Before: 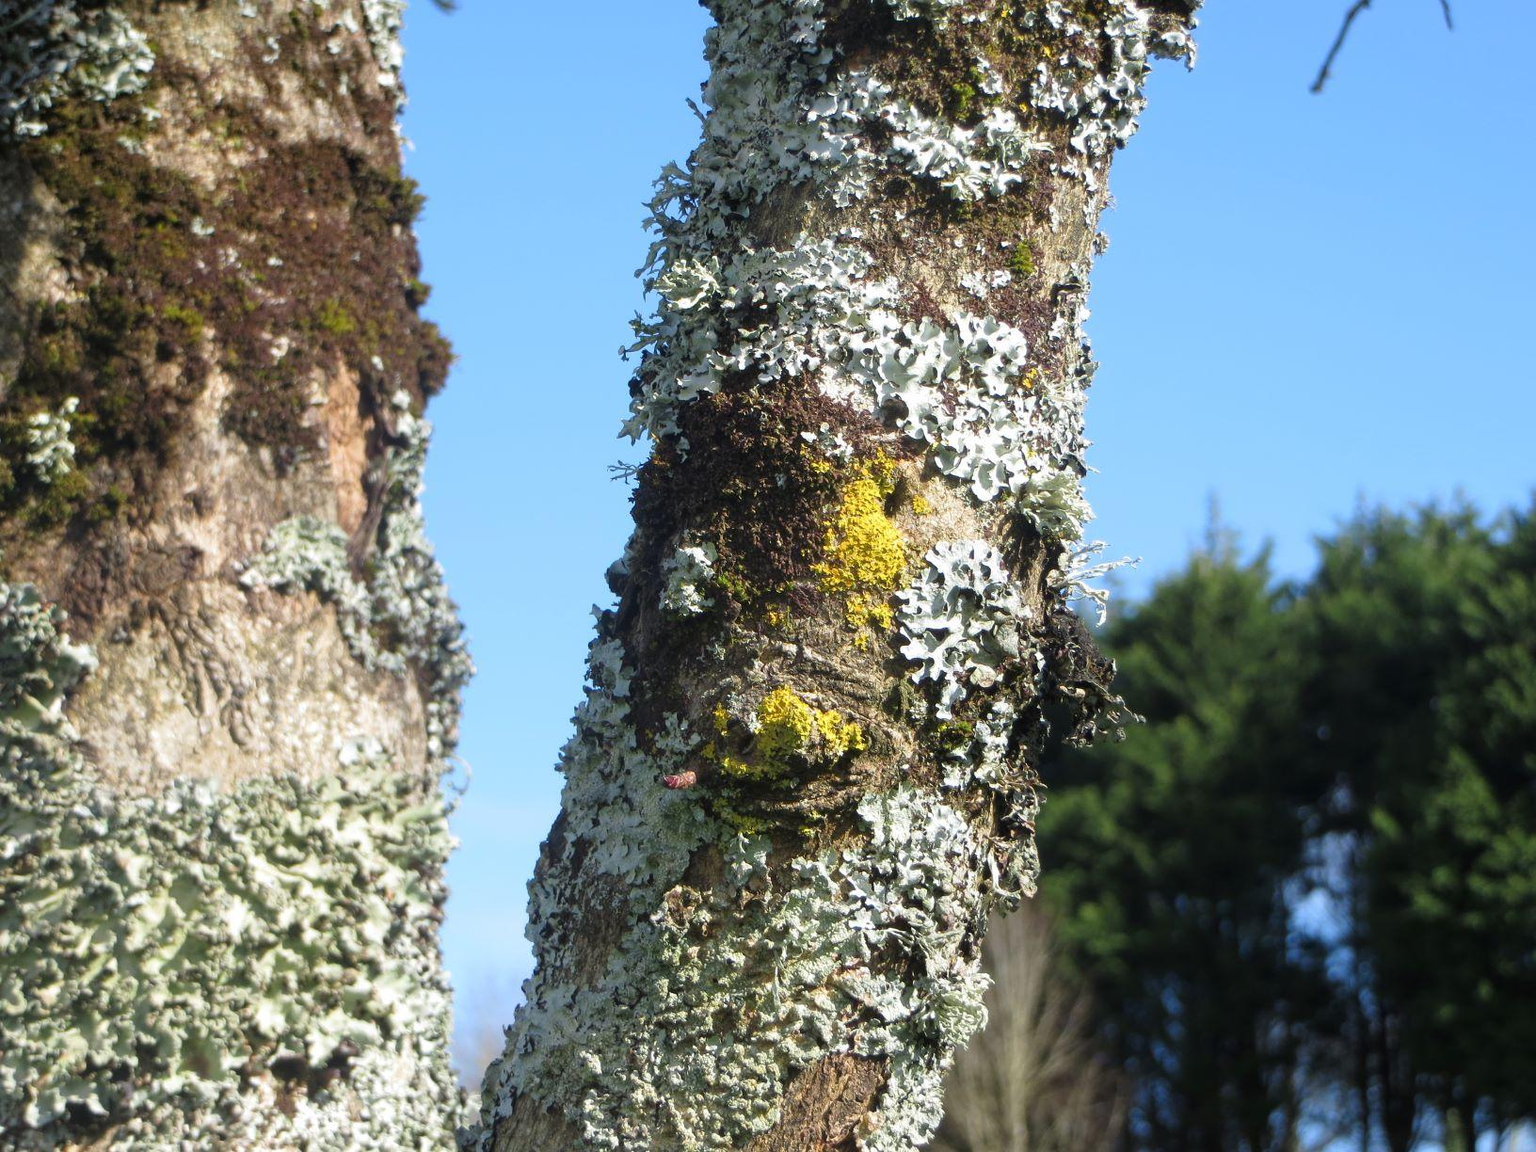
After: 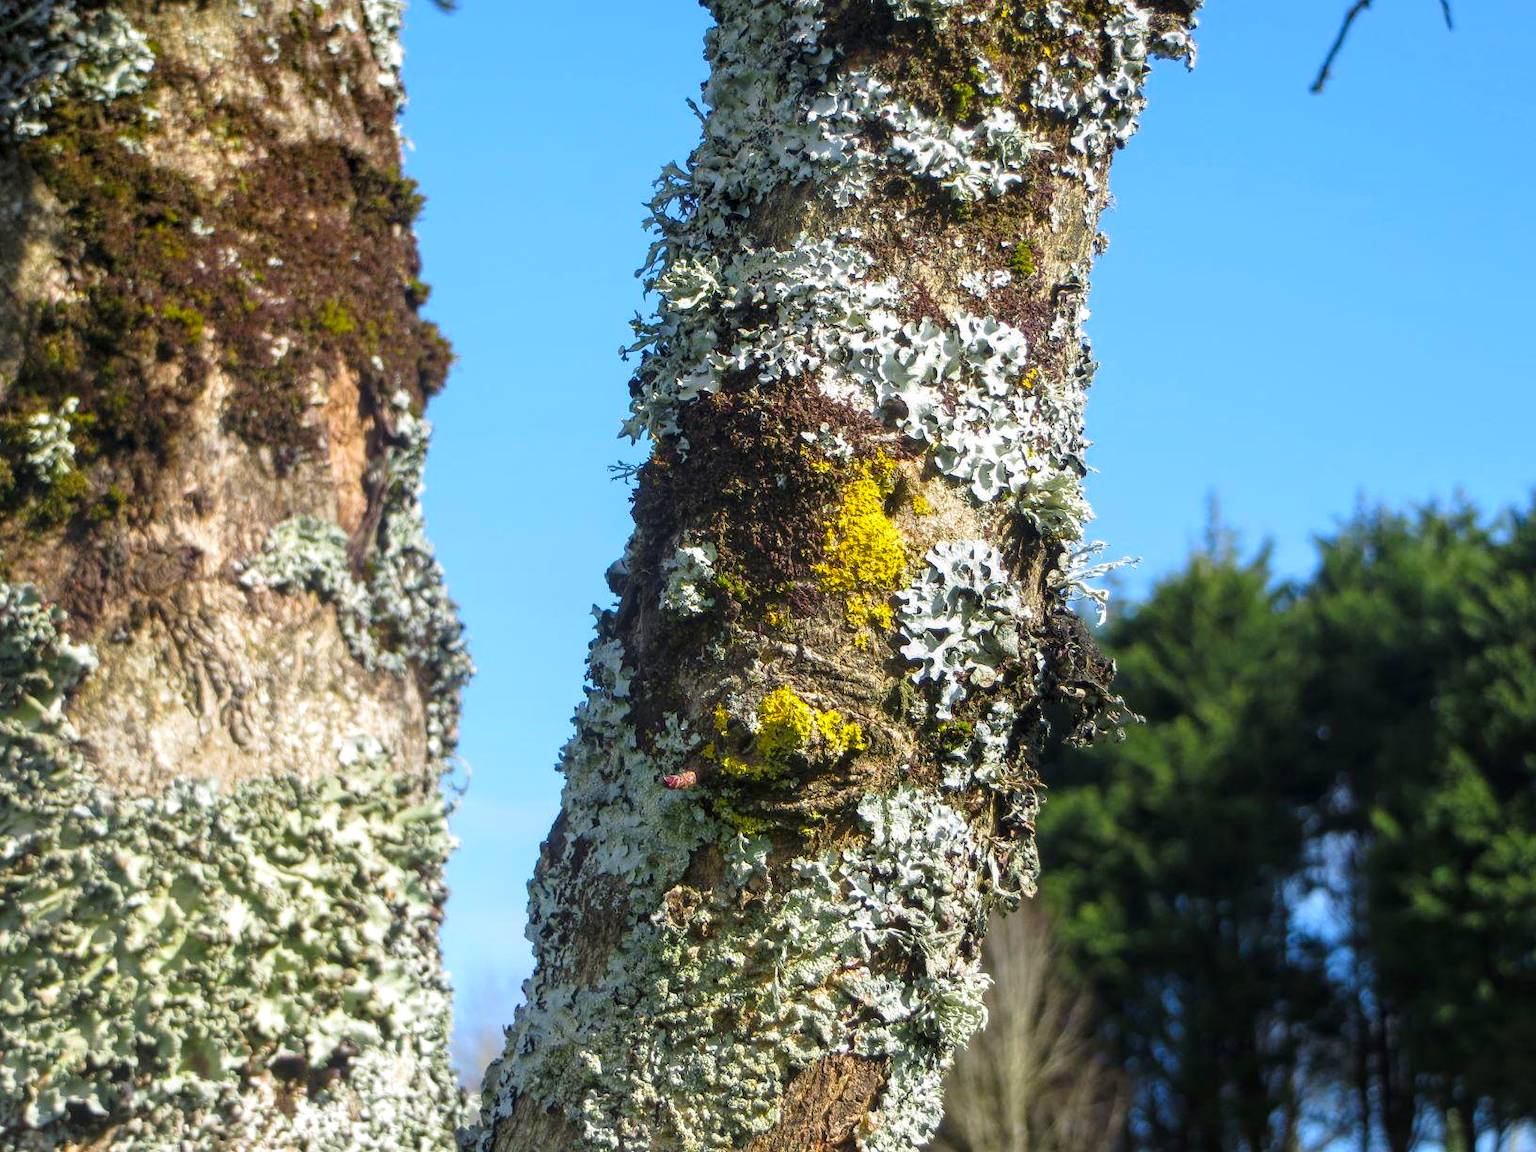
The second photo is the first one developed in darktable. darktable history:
color balance rgb: perceptual saturation grading › global saturation 20%, global vibrance 20%
local contrast: on, module defaults
